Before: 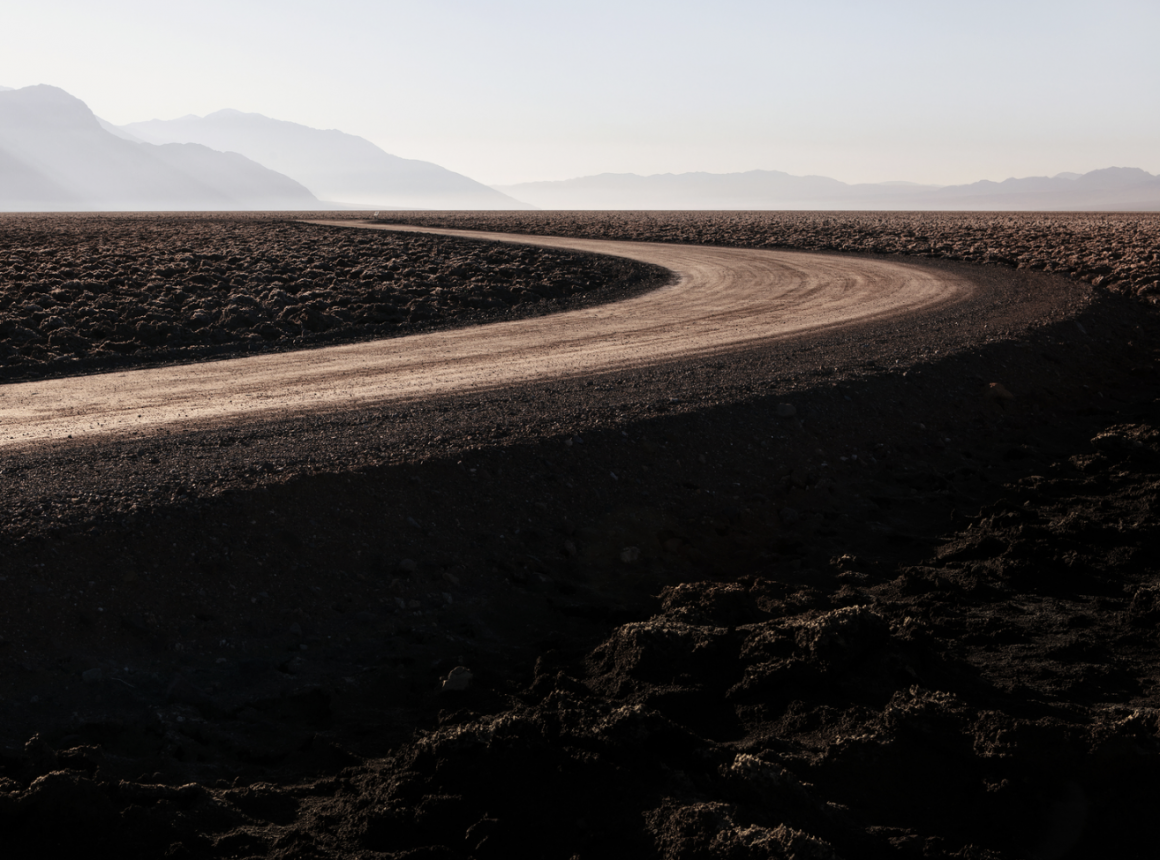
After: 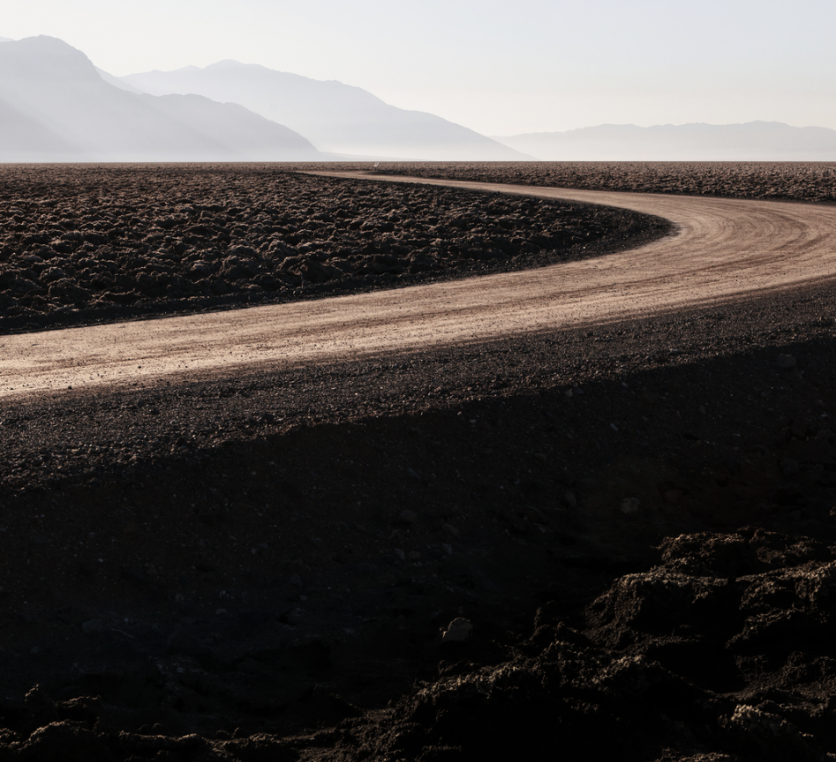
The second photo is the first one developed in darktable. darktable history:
crop: top 5.768%, right 27.908%, bottom 5.601%
